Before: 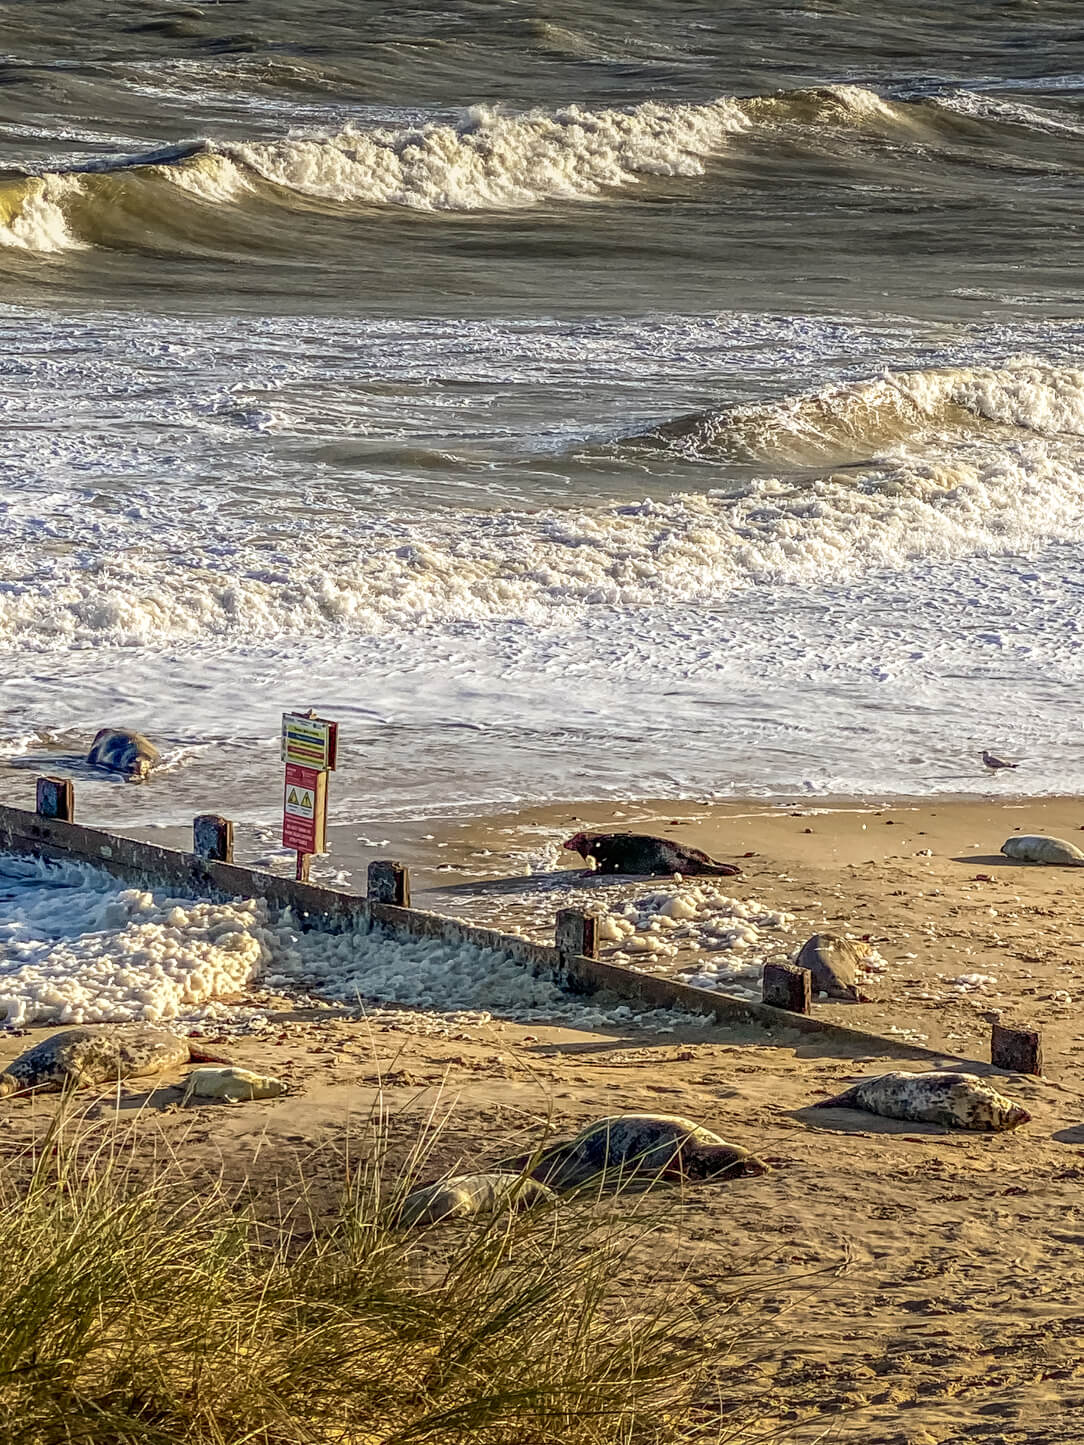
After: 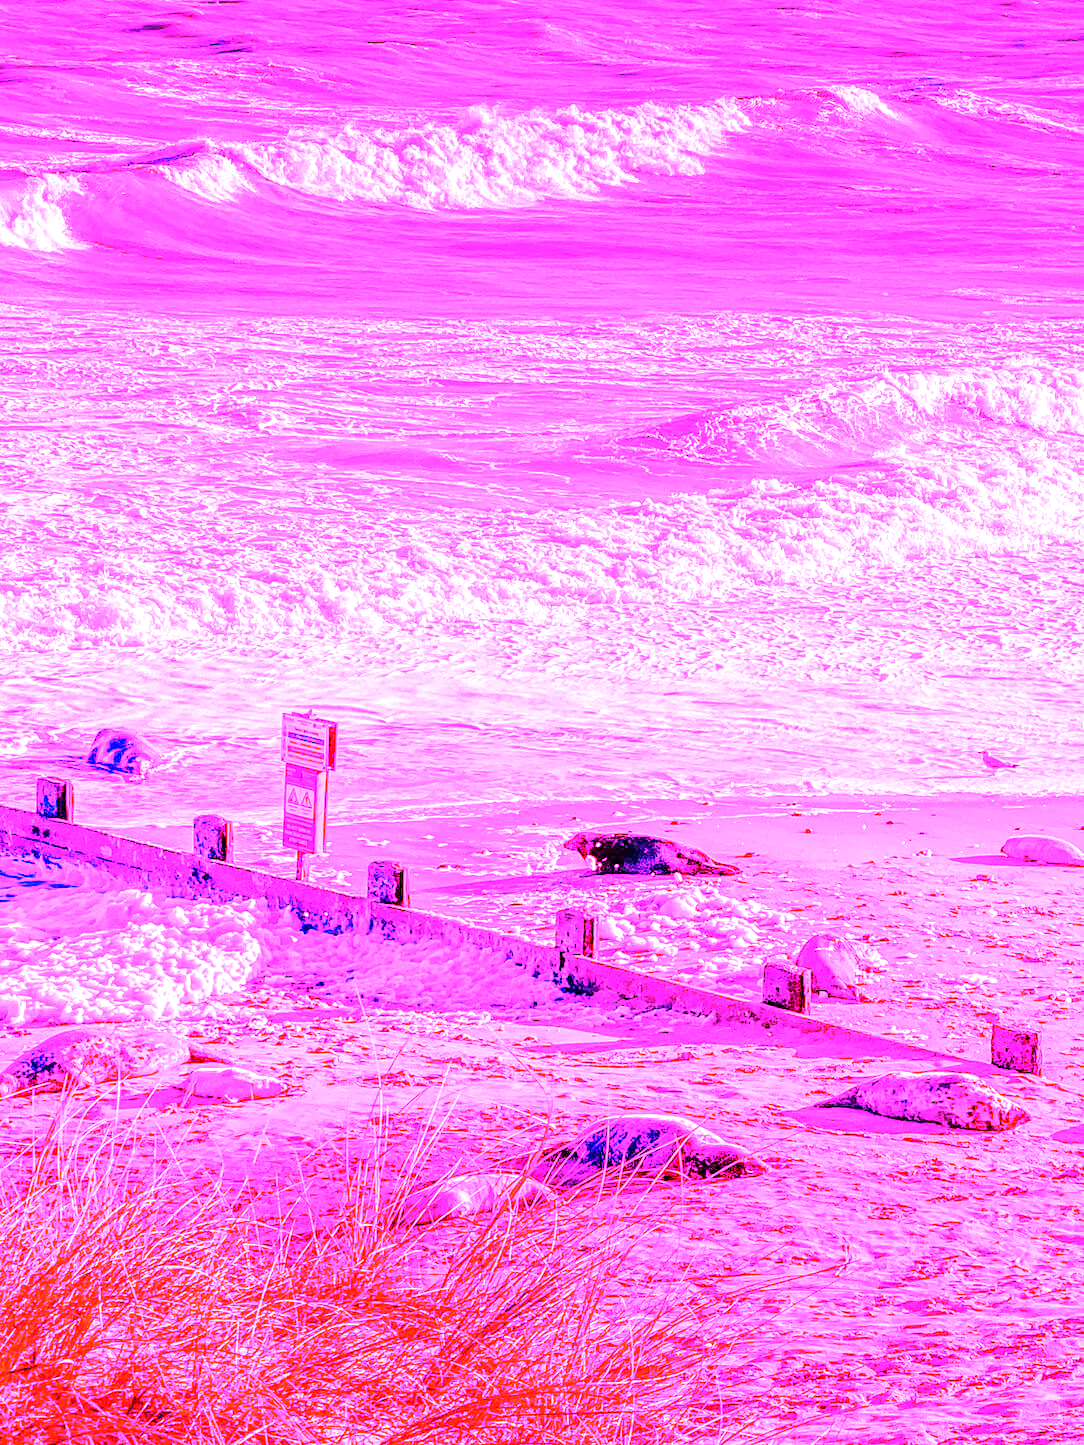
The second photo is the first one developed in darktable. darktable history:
exposure: black level correction 0.001, exposure 0.191 EV, compensate highlight preservation false
white balance: red 8, blue 8
